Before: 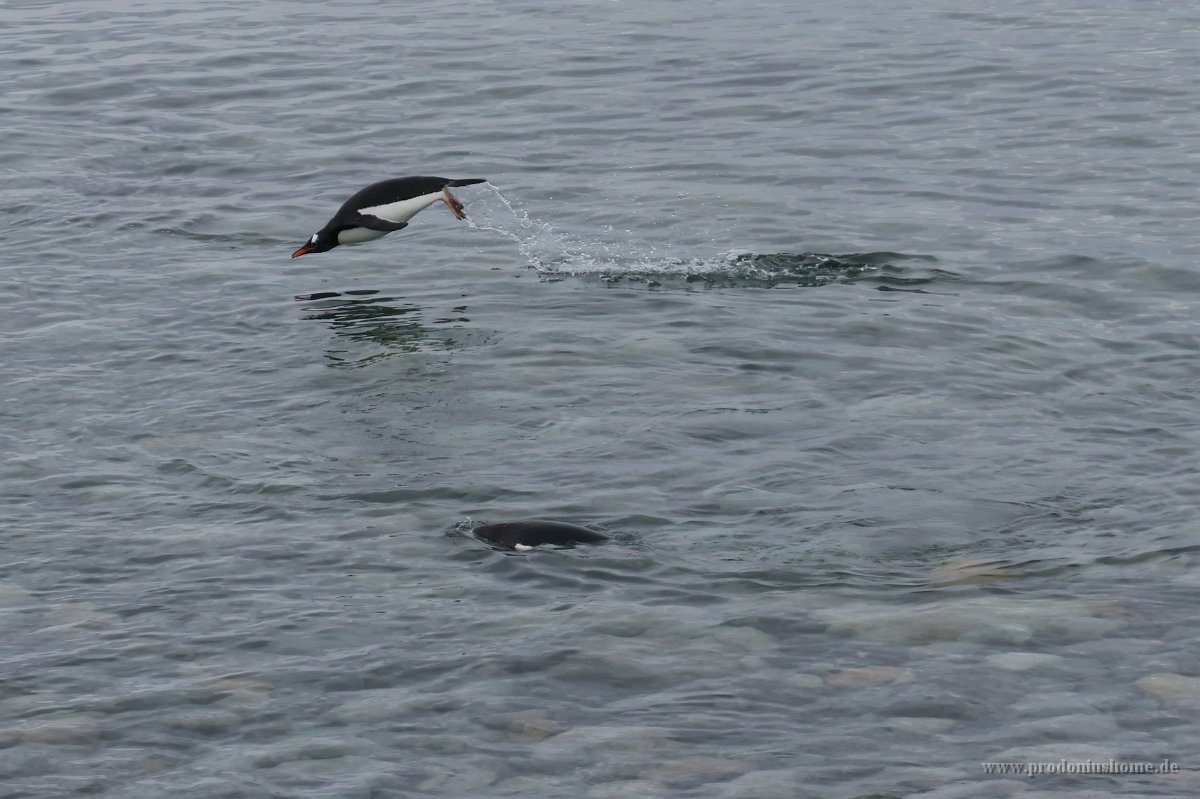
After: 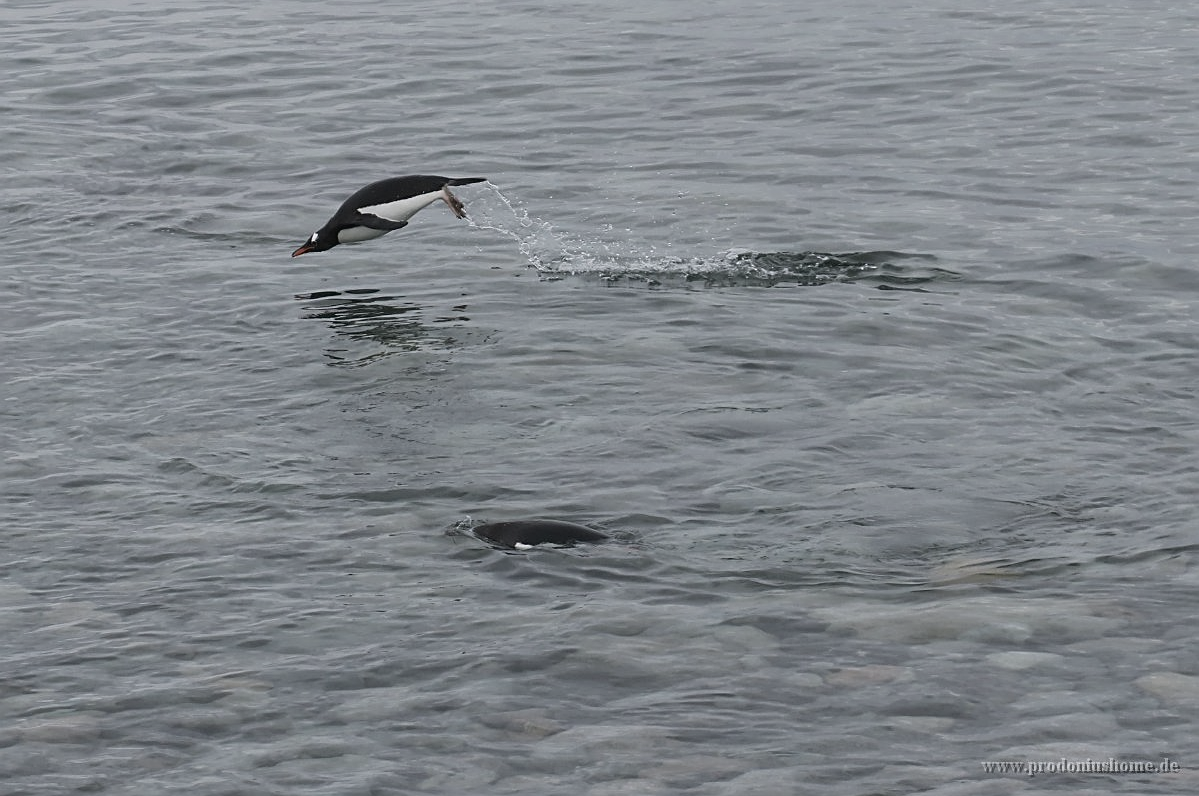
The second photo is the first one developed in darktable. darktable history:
contrast brightness saturation: contrast -0.051, saturation -0.409
sharpen: on, module defaults
exposure: exposure 0.133 EV, compensate highlight preservation false
crop: top 0.232%, bottom 0.125%
